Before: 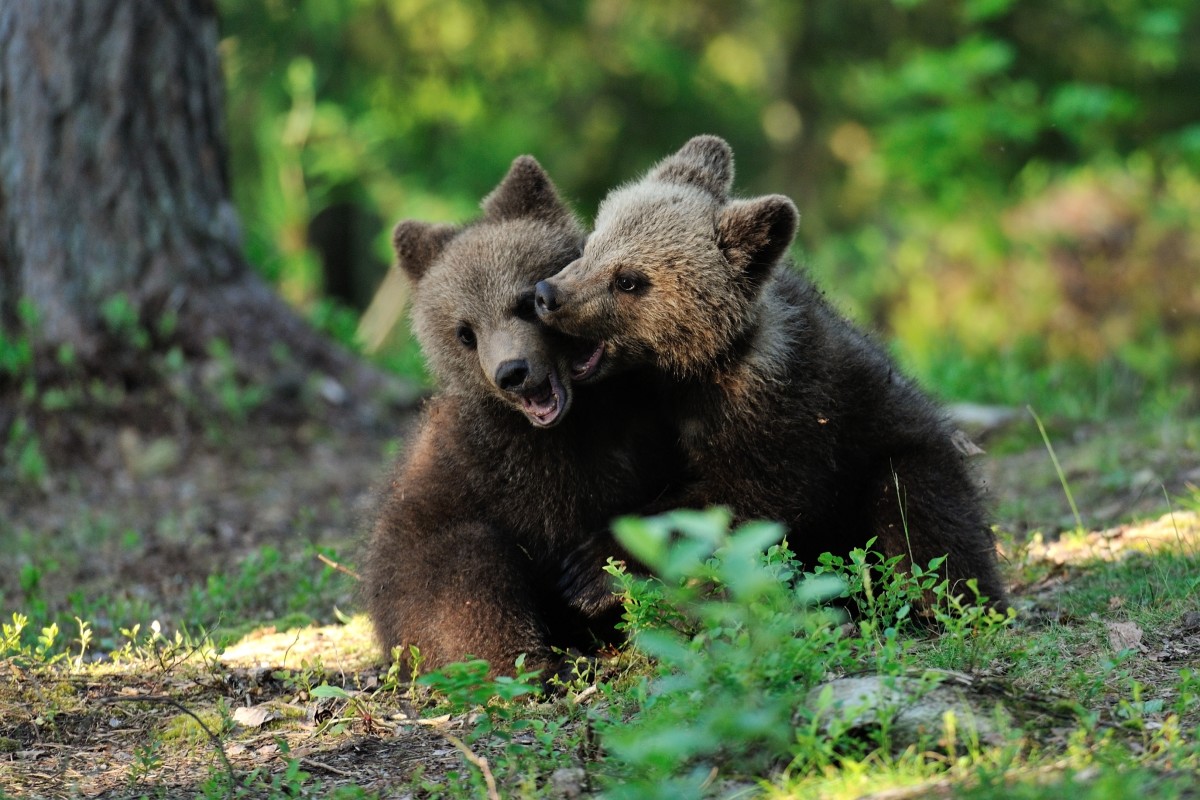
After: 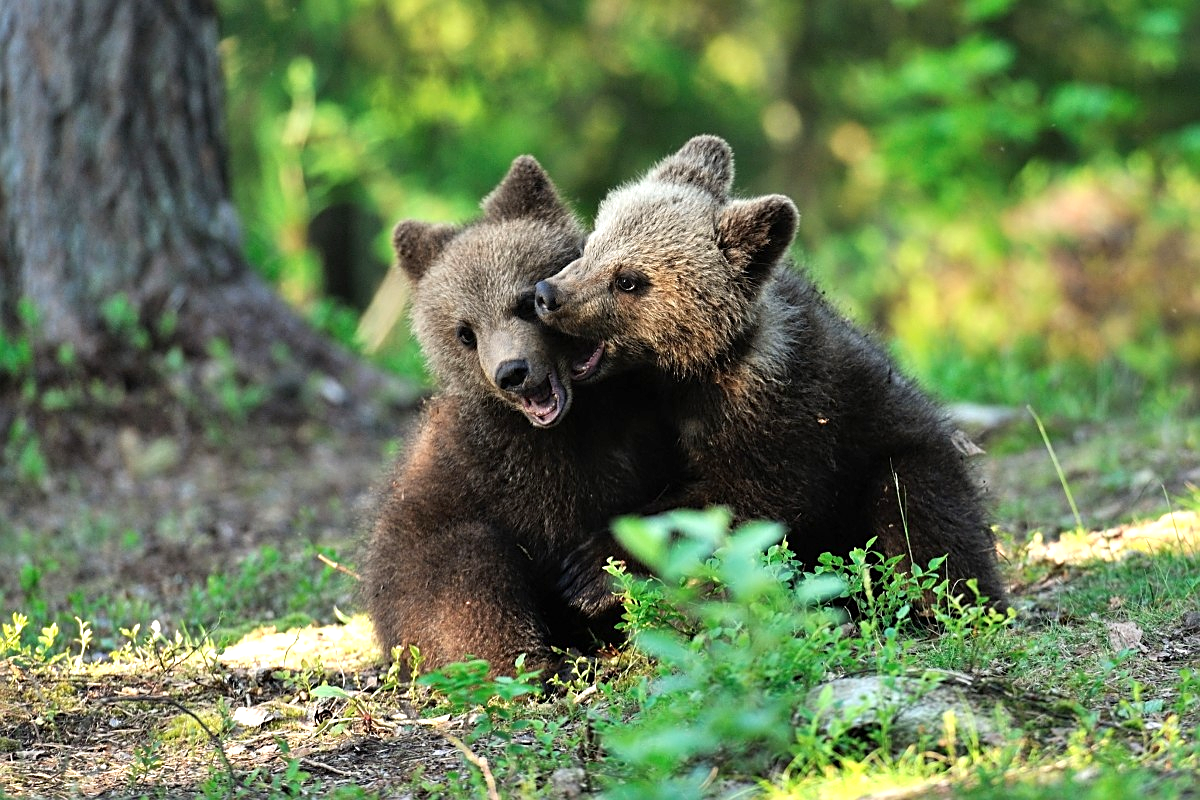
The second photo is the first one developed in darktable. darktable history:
sharpen: on, module defaults
exposure: exposure 0.658 EV, compensate exposure bias true, compensate highlight preservation false
